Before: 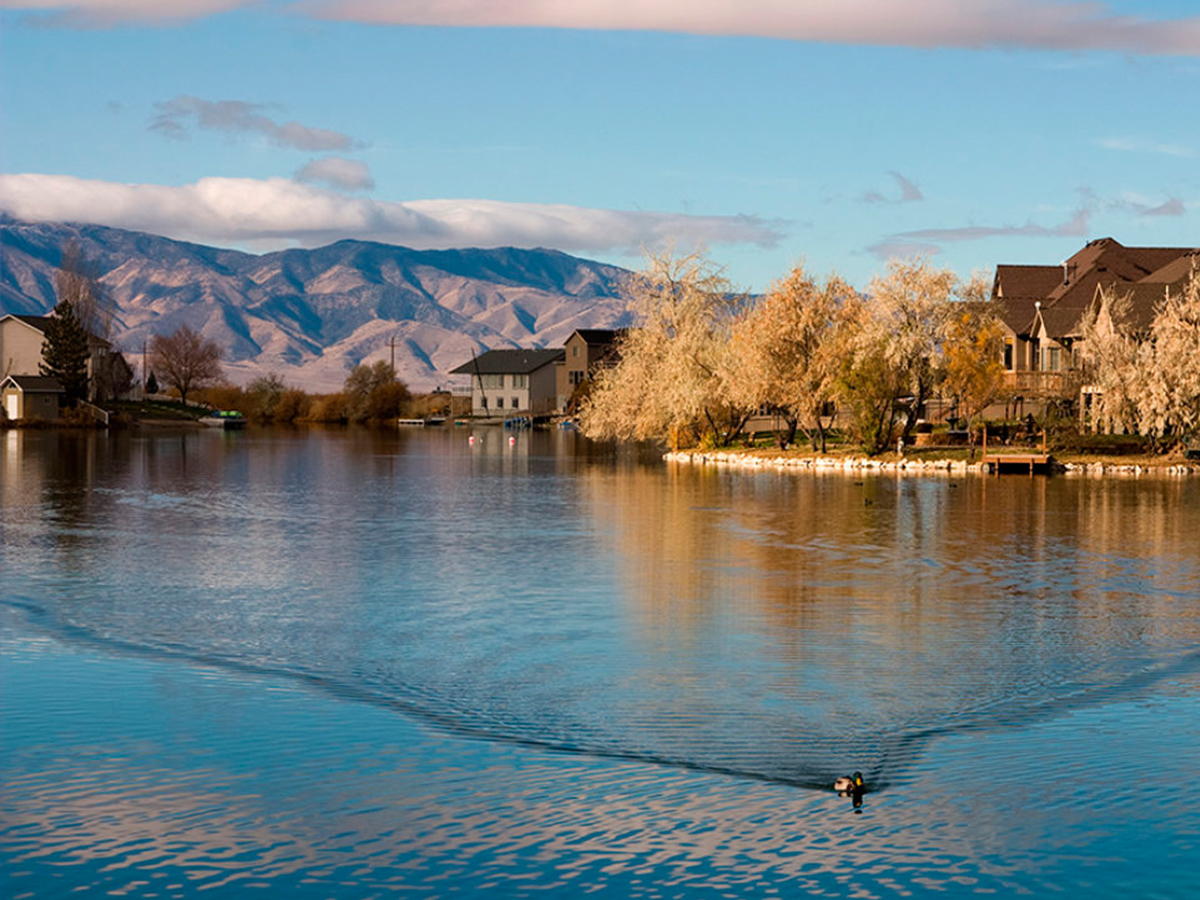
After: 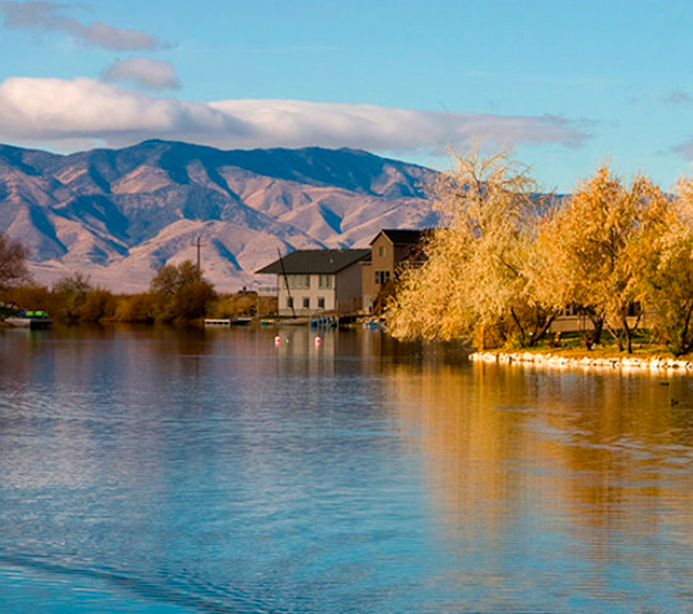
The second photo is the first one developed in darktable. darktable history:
color balance rgb: perceptual saturation grading › global saturation 20%, global vibrance 20%
crop: left 16.202%, top 11.208%, right 26.045%, bottom 20.557%
